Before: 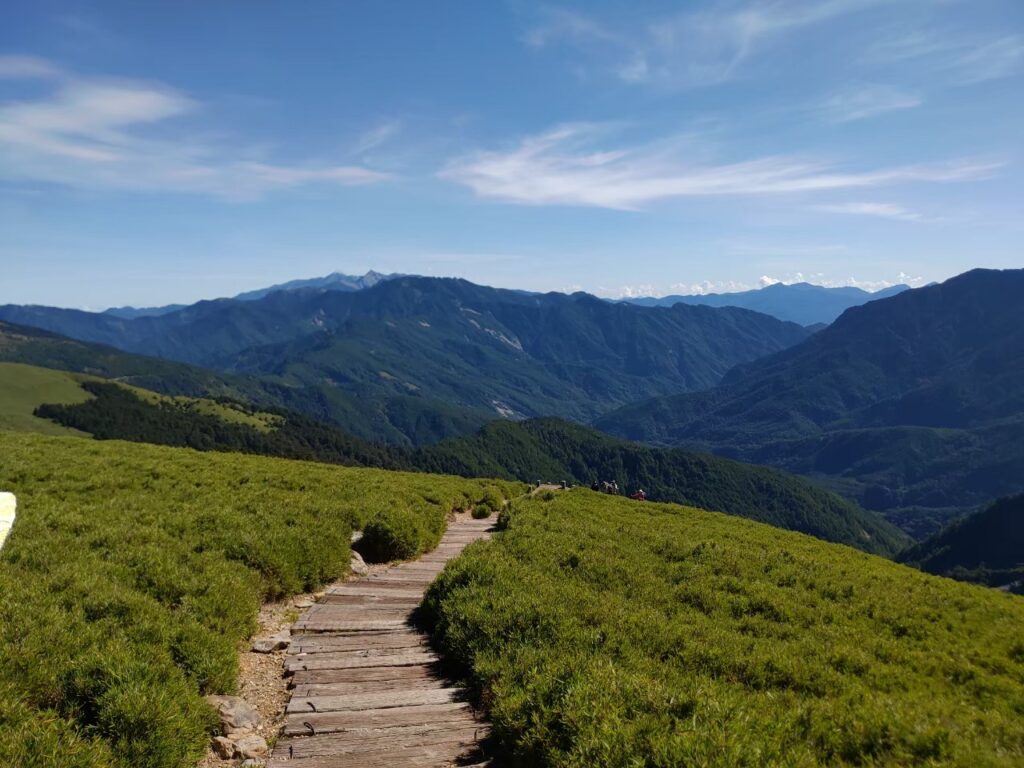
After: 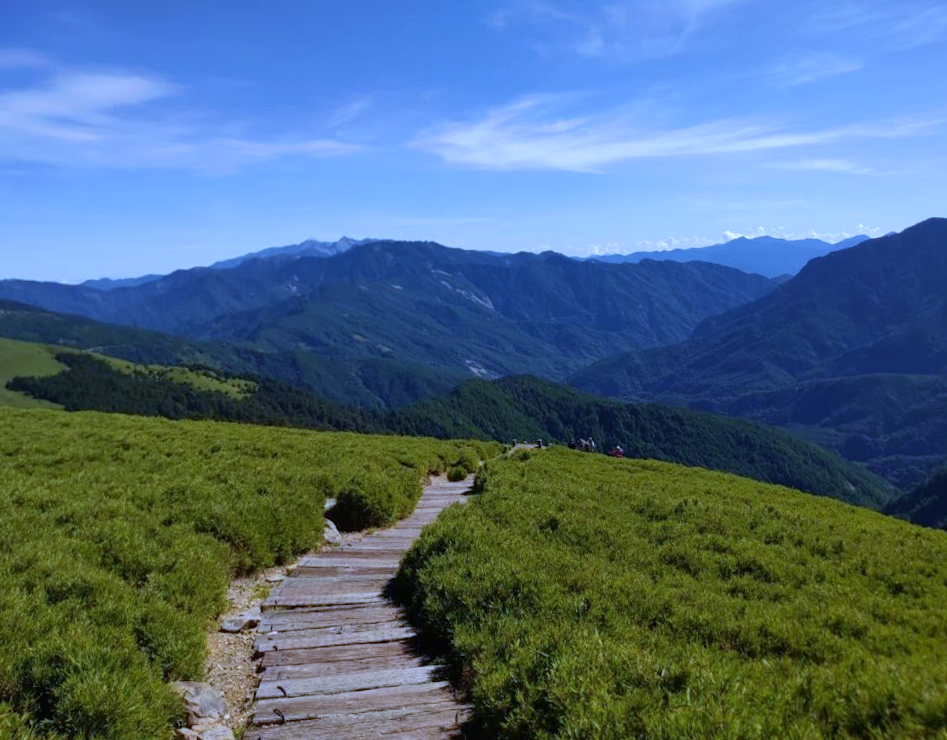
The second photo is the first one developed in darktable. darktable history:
velvia: on, module defaults
white balance: red 0.871, blue 1.249
rotate and perspective: rotation -1.68°, lens shift (vertical) -0.146, crop left 0.049, crop right 0.912, crop top 0.032, crop bottom 0.96
